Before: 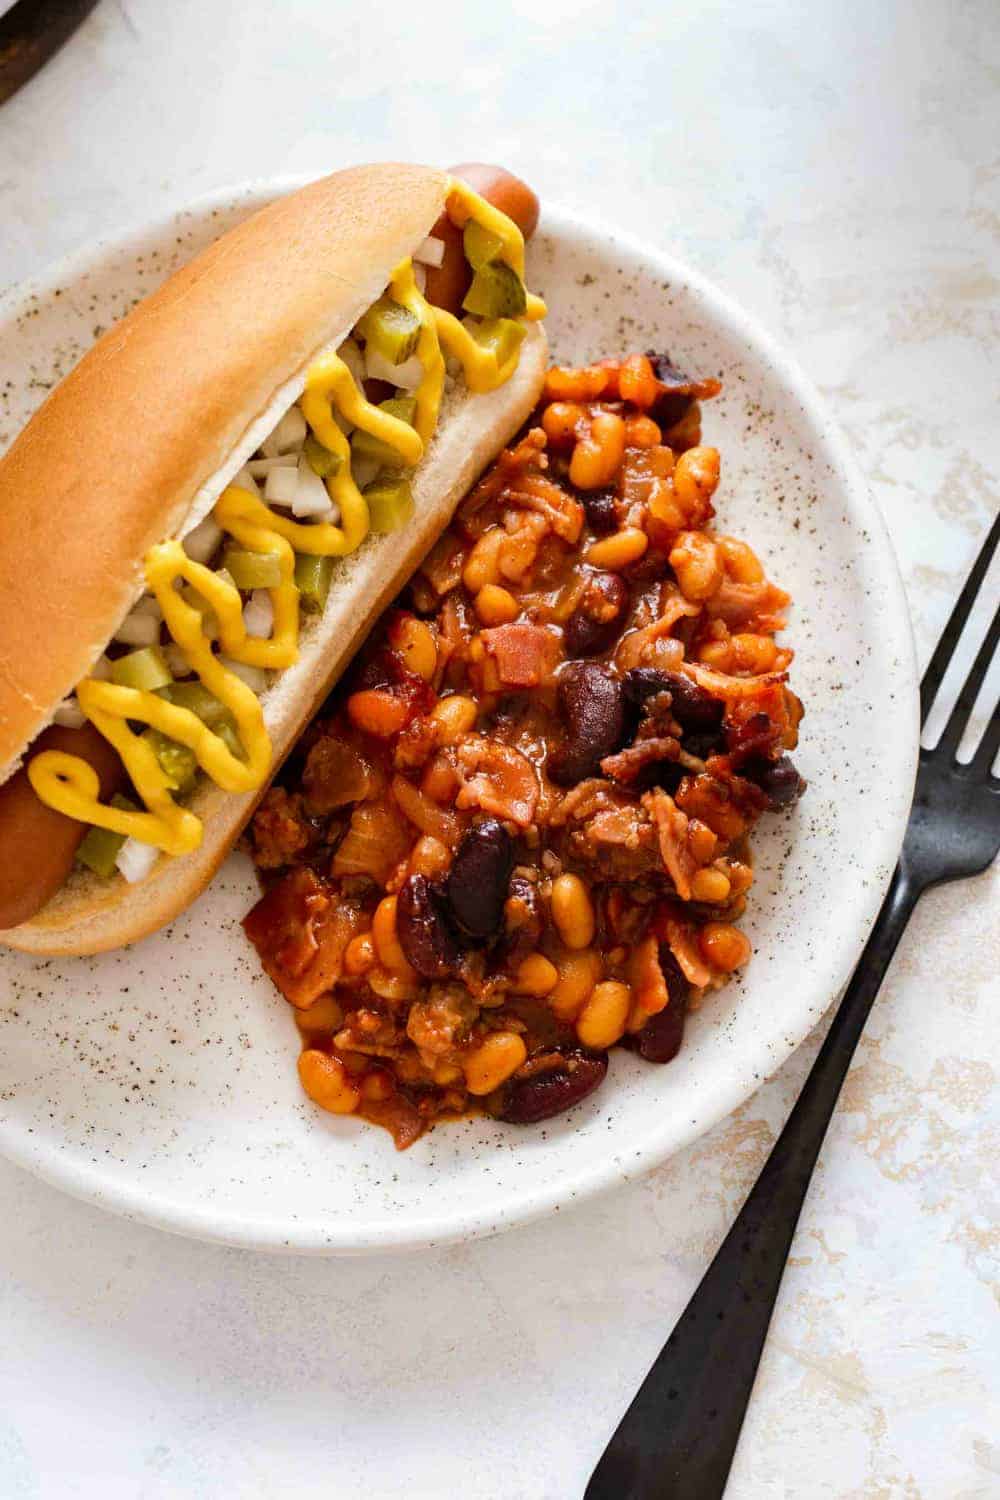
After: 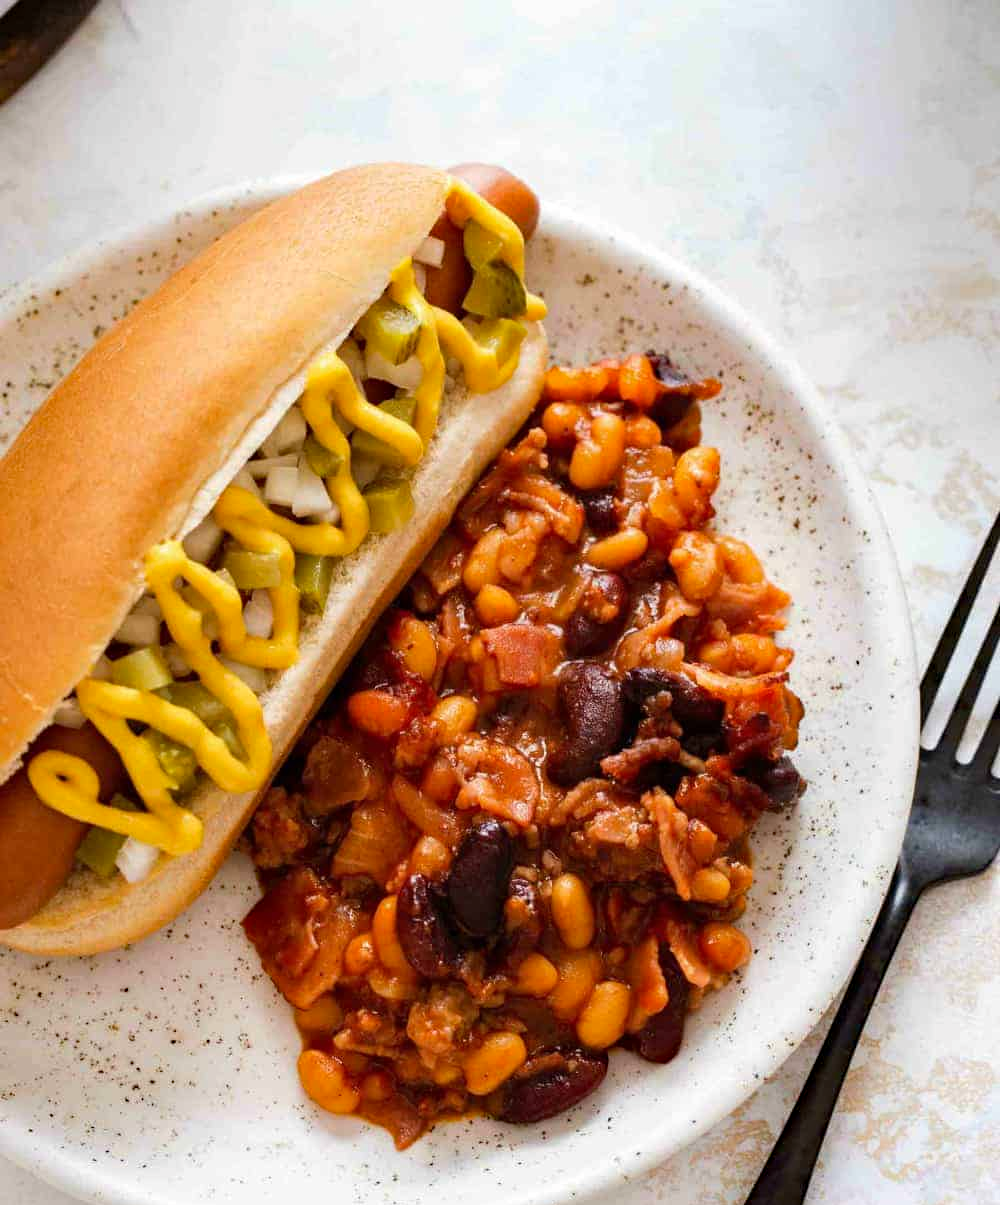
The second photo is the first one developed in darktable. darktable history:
crop: bottom 19.644%
haze removal: compatibility mode true, adaptive false
